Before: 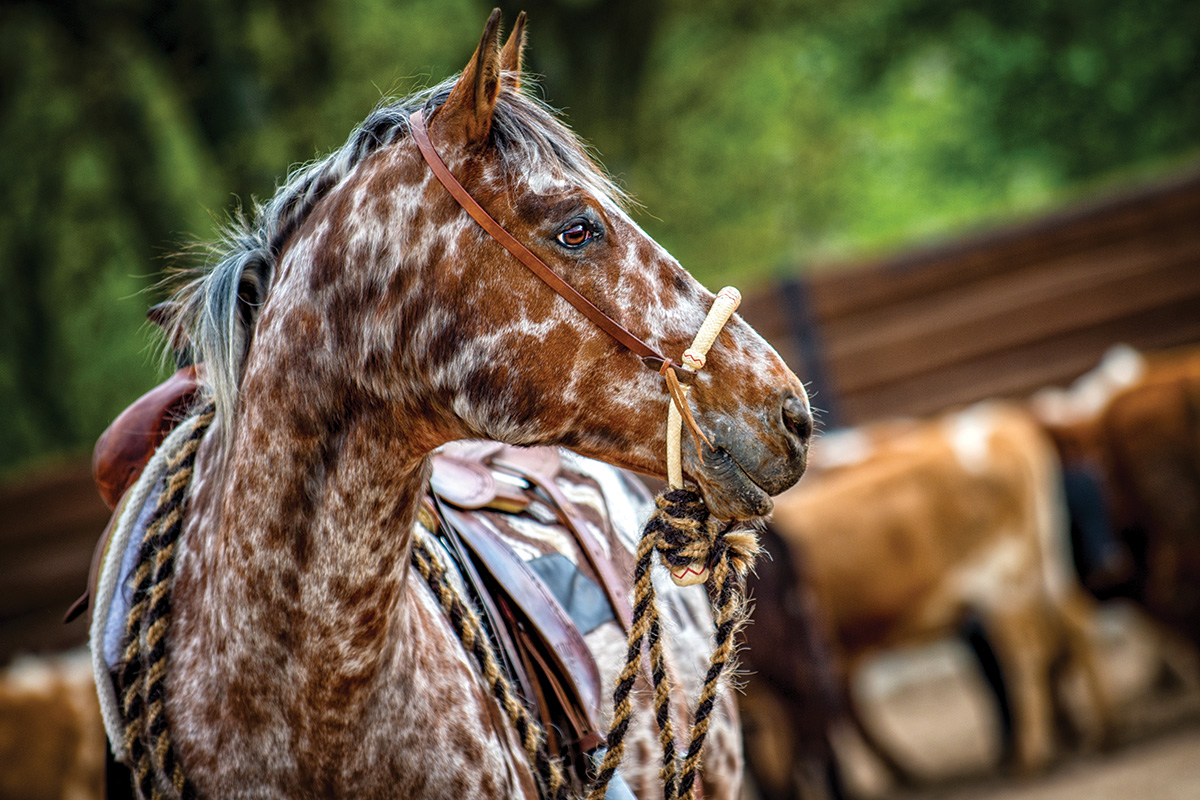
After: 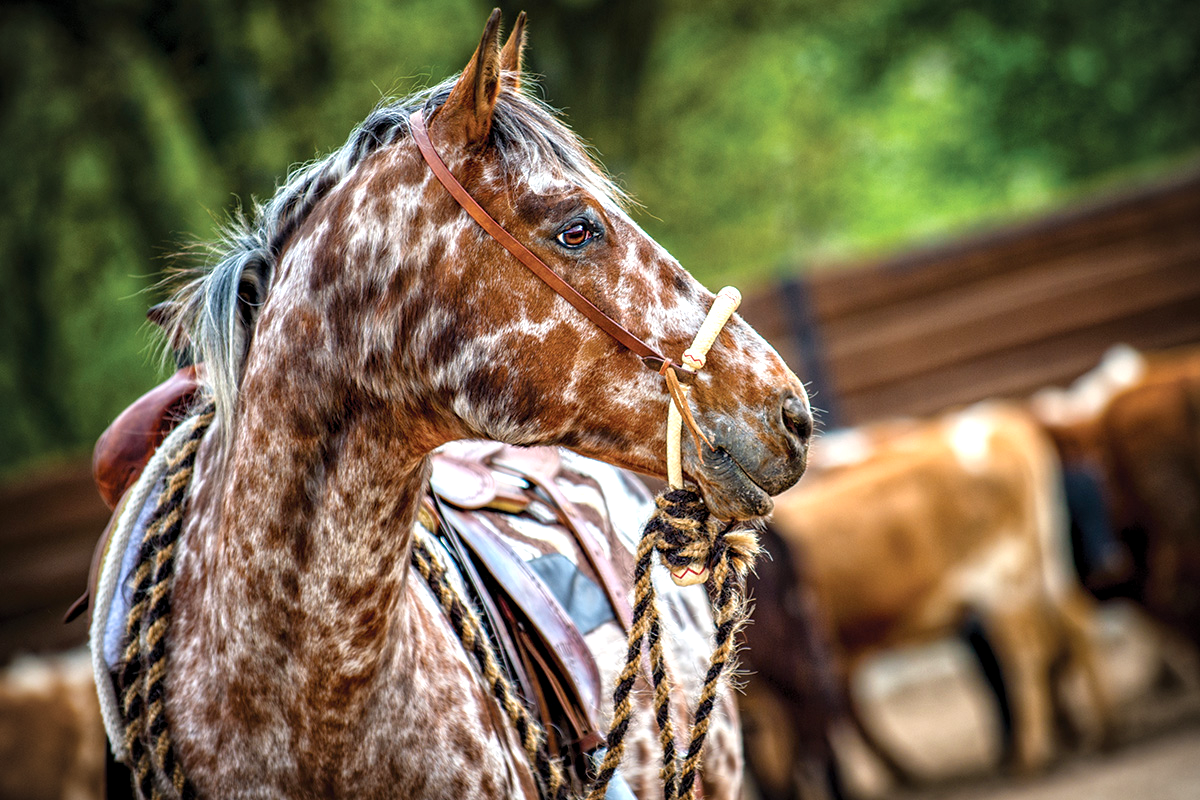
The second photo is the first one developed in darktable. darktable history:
vignetting: fall-off start 91.19%
exposure: black level correction 0.001, exposure 0.5 EV, compensate exposure bias true, compensate highlight preservation false
